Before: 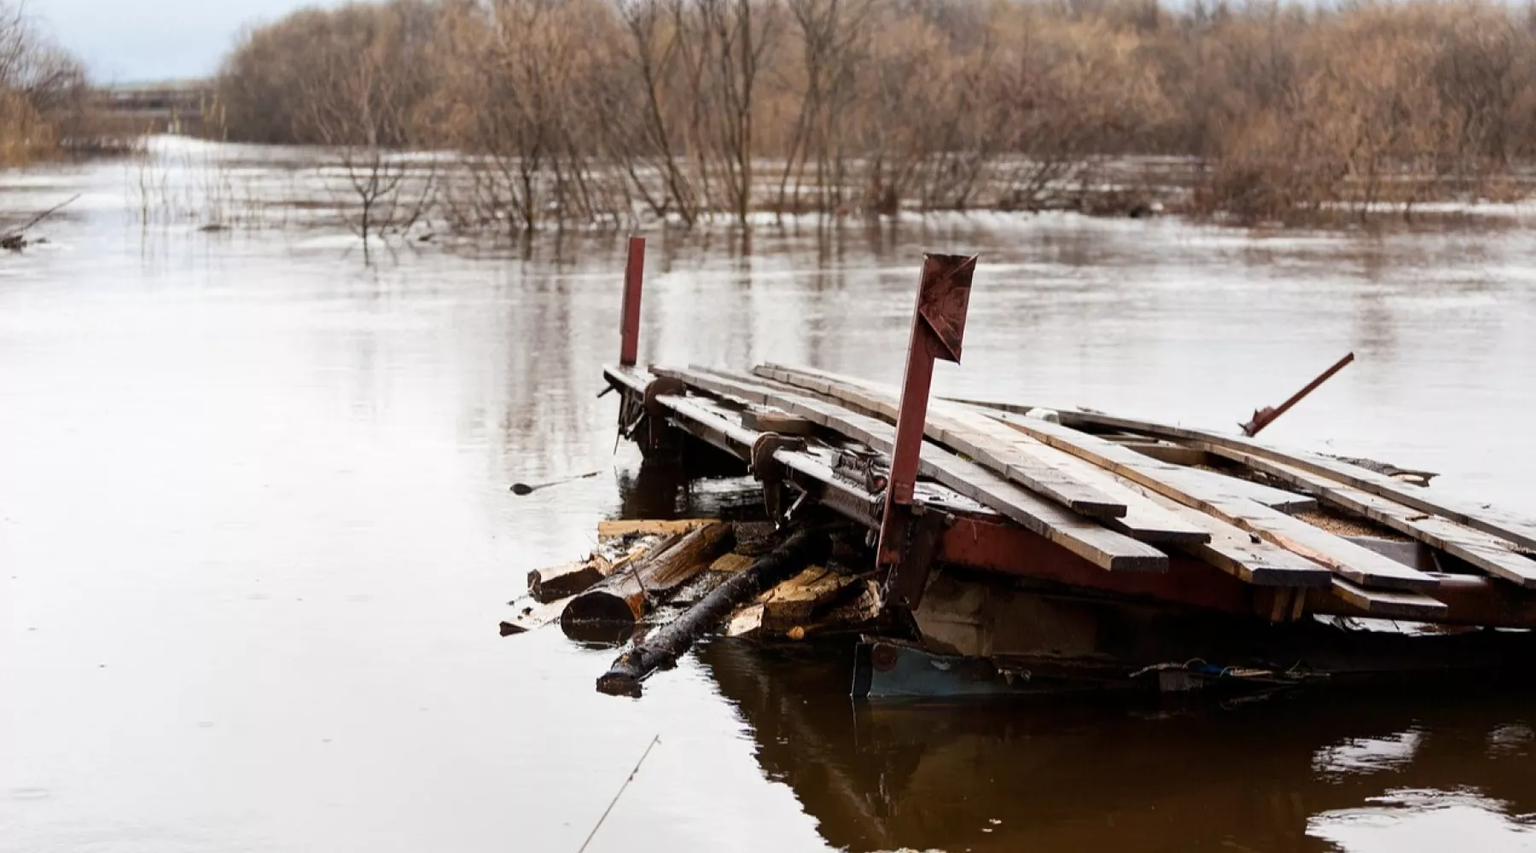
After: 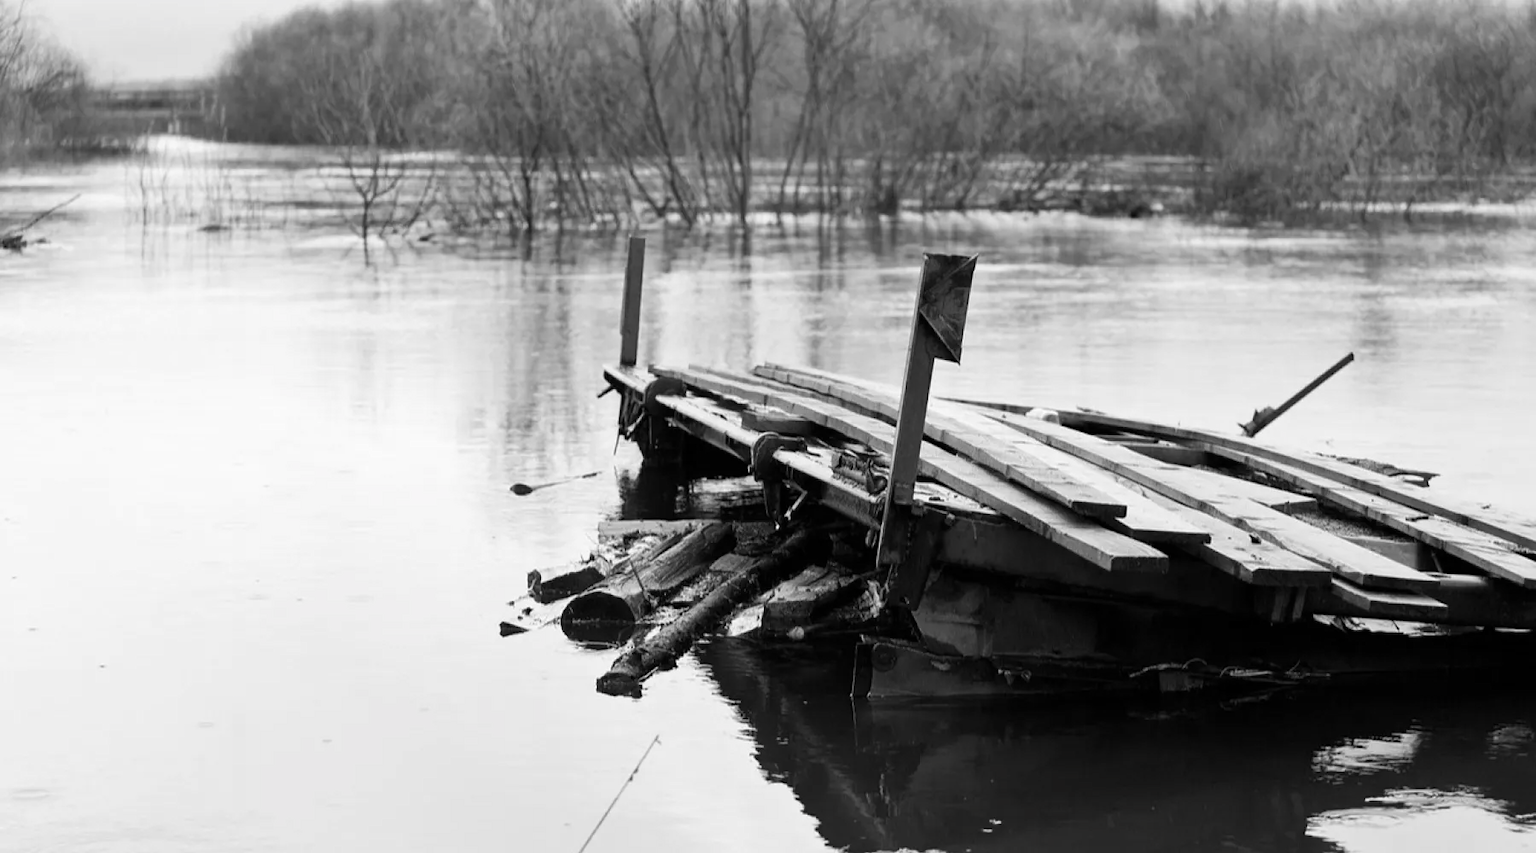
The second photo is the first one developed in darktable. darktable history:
contrast brightness saturation: saturation -0.995
